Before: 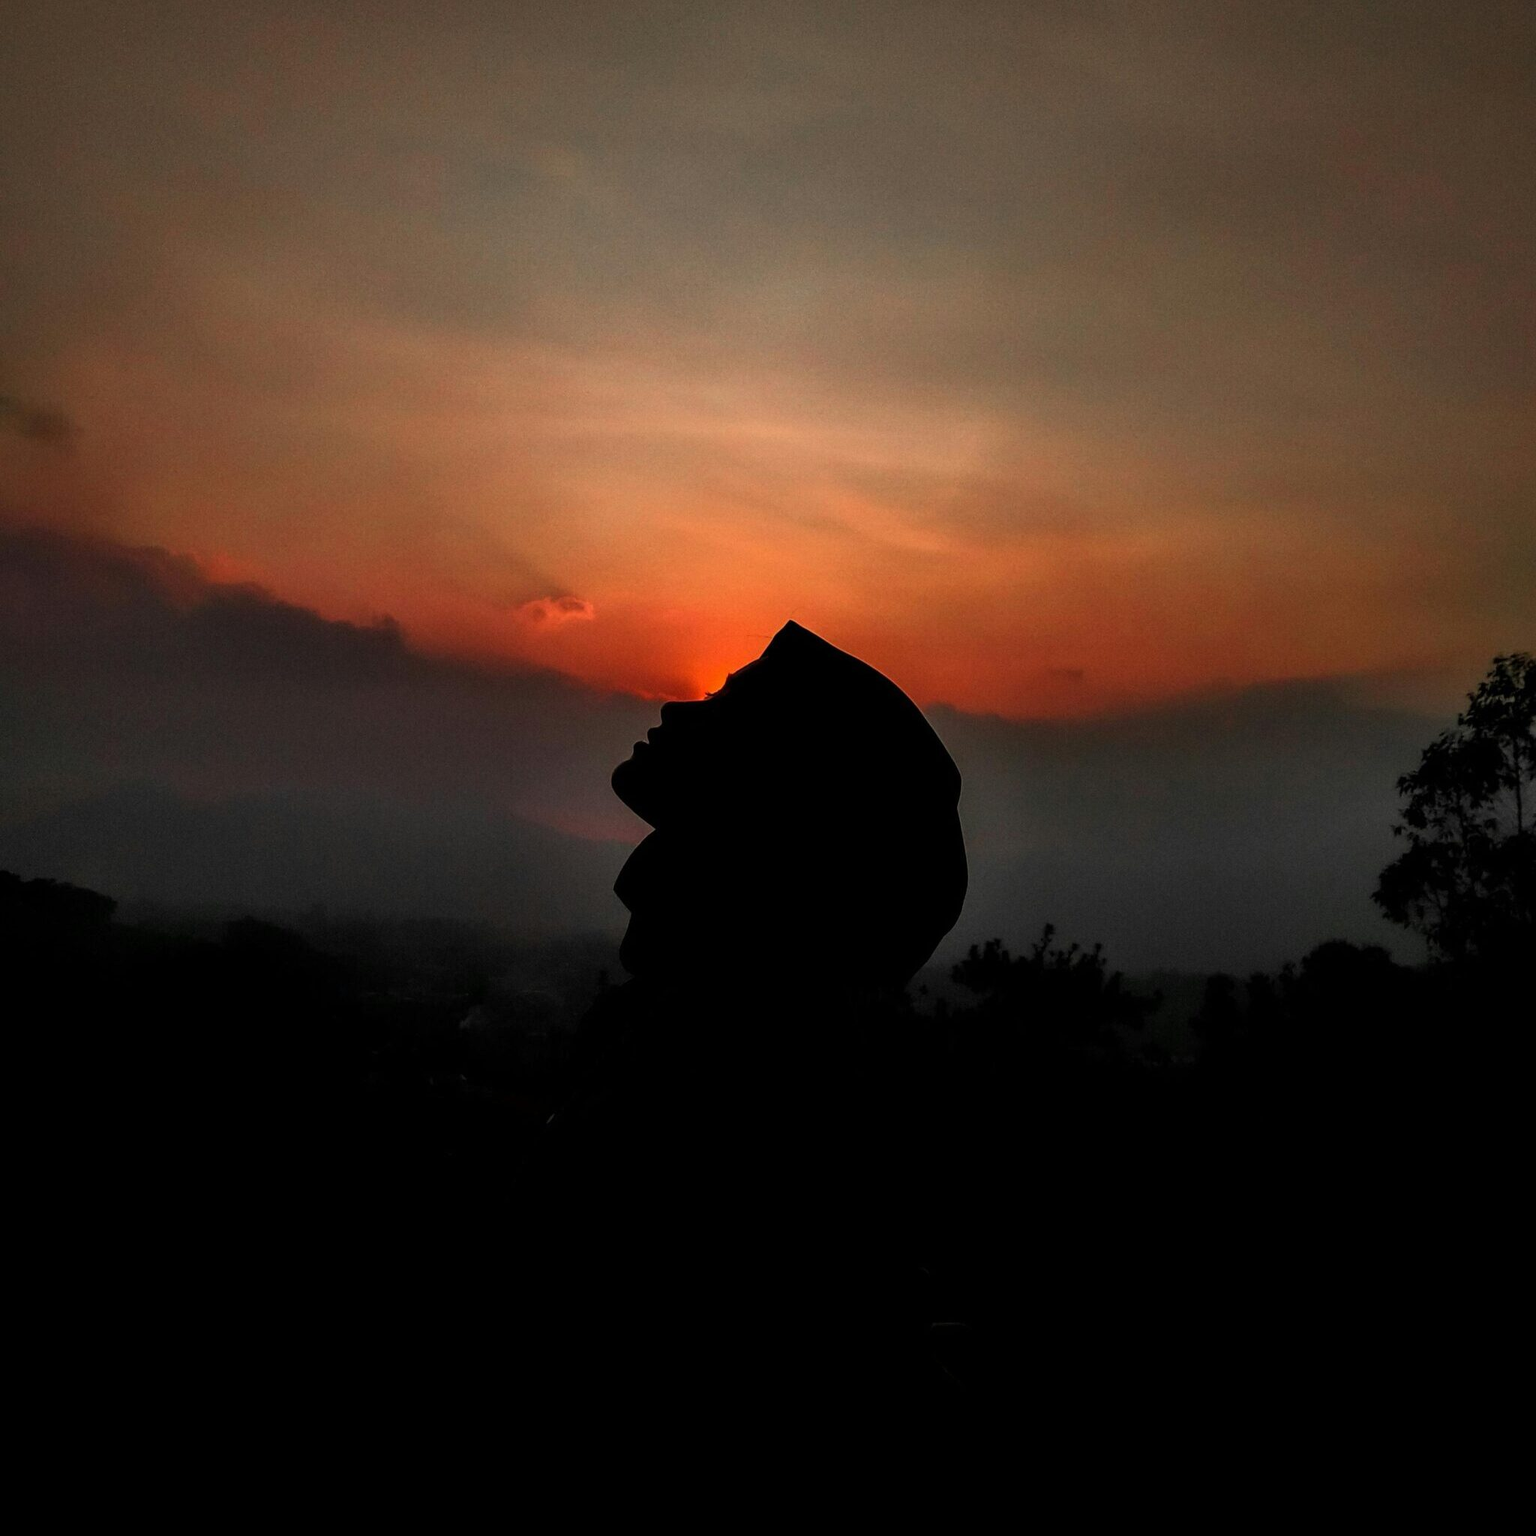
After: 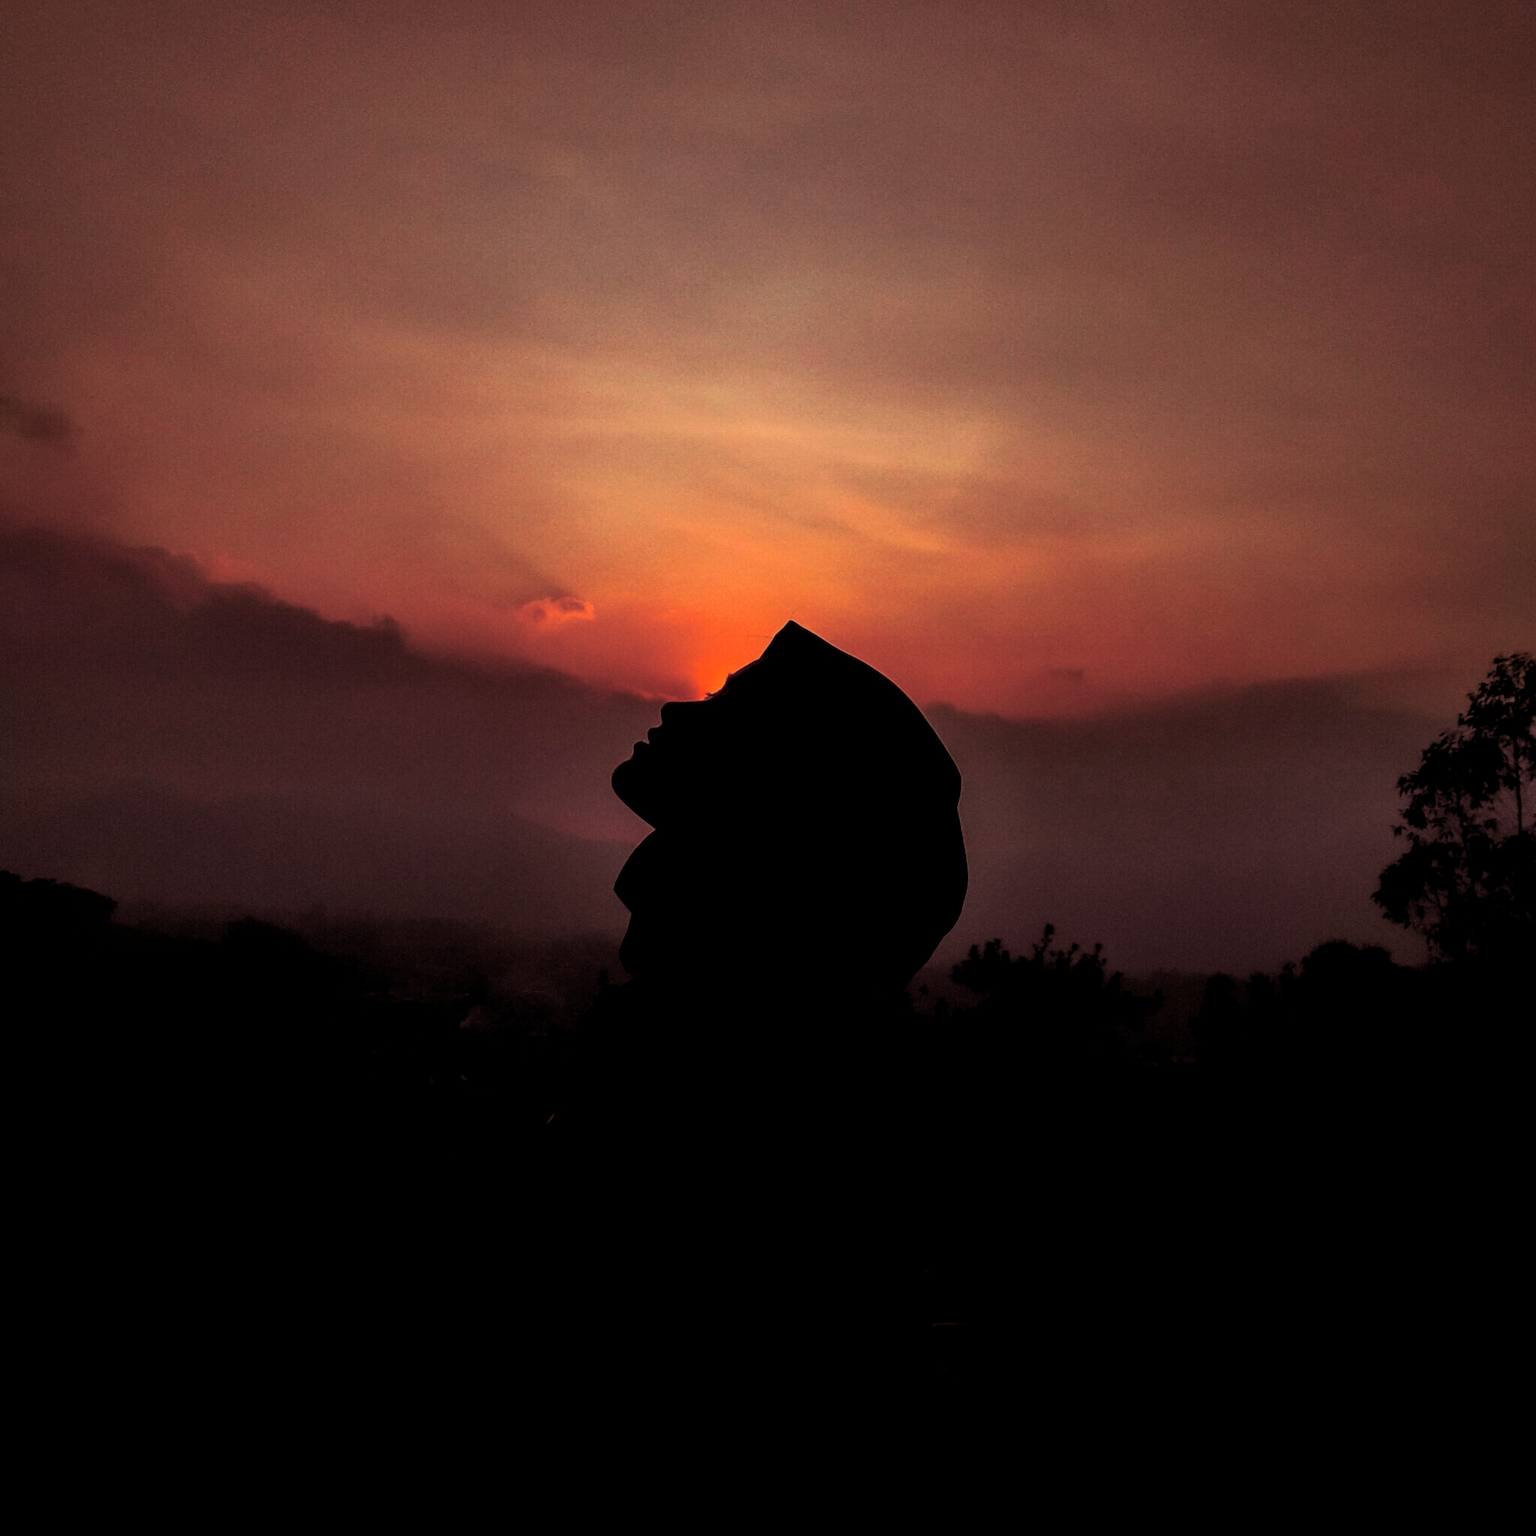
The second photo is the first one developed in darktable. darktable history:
color balance rgb: on, module defaults
split-toning: on, module defaults
exposure: black level correction 0.001, exposure 0.14 EV, compensate highlight preservation false
velvia: on, module defaults
